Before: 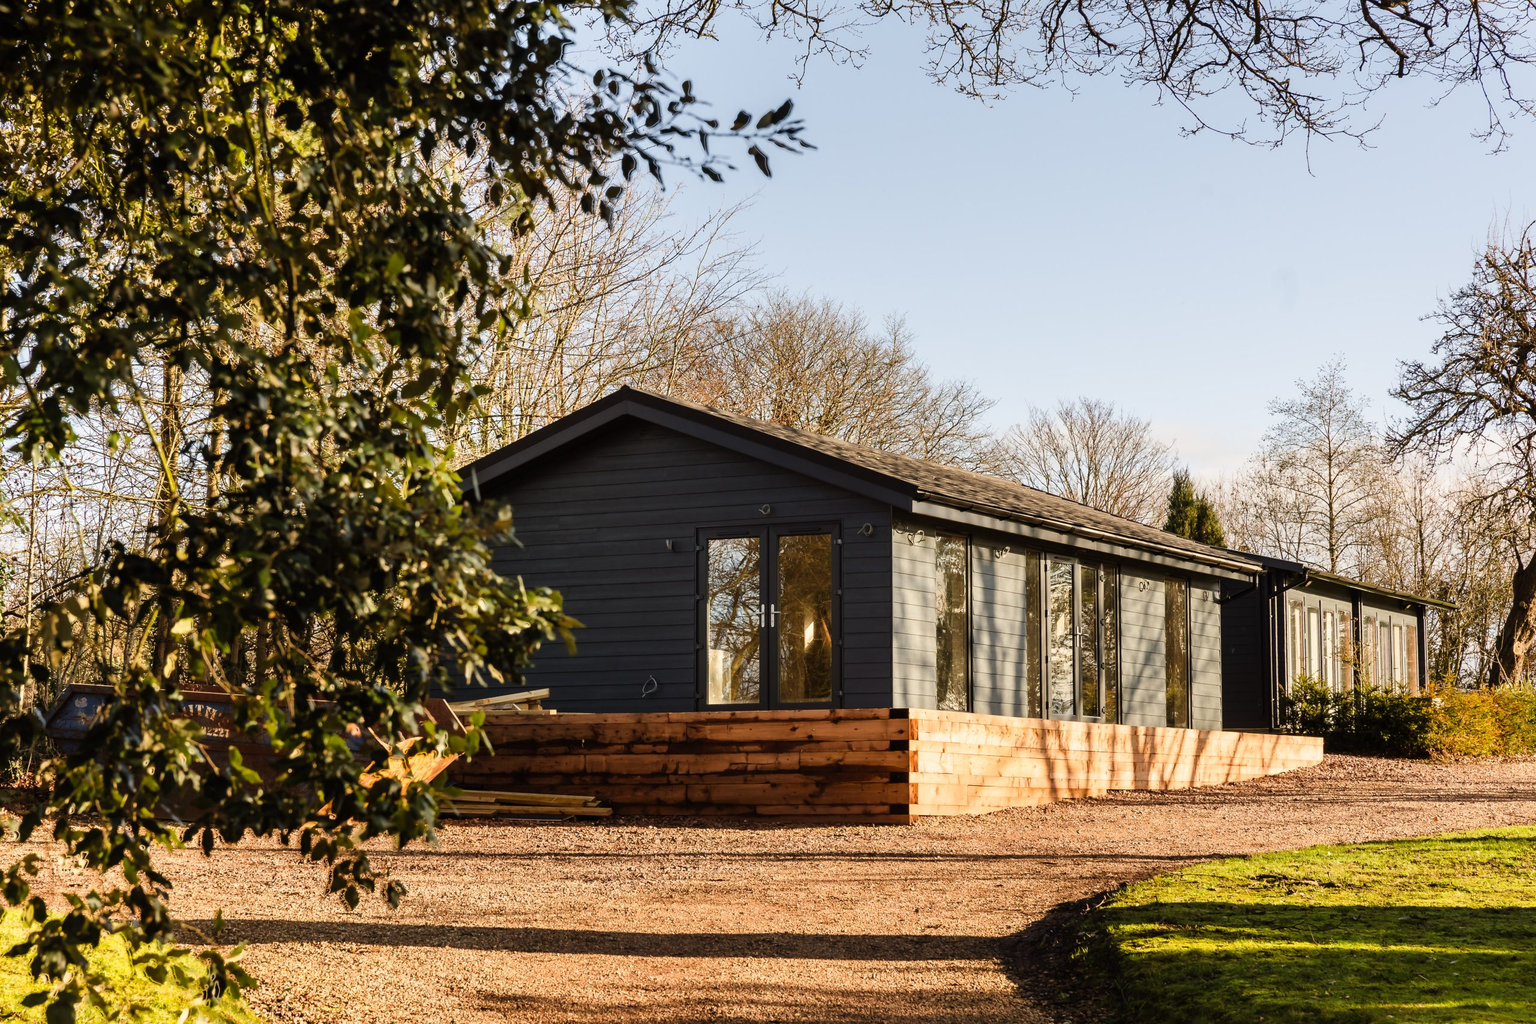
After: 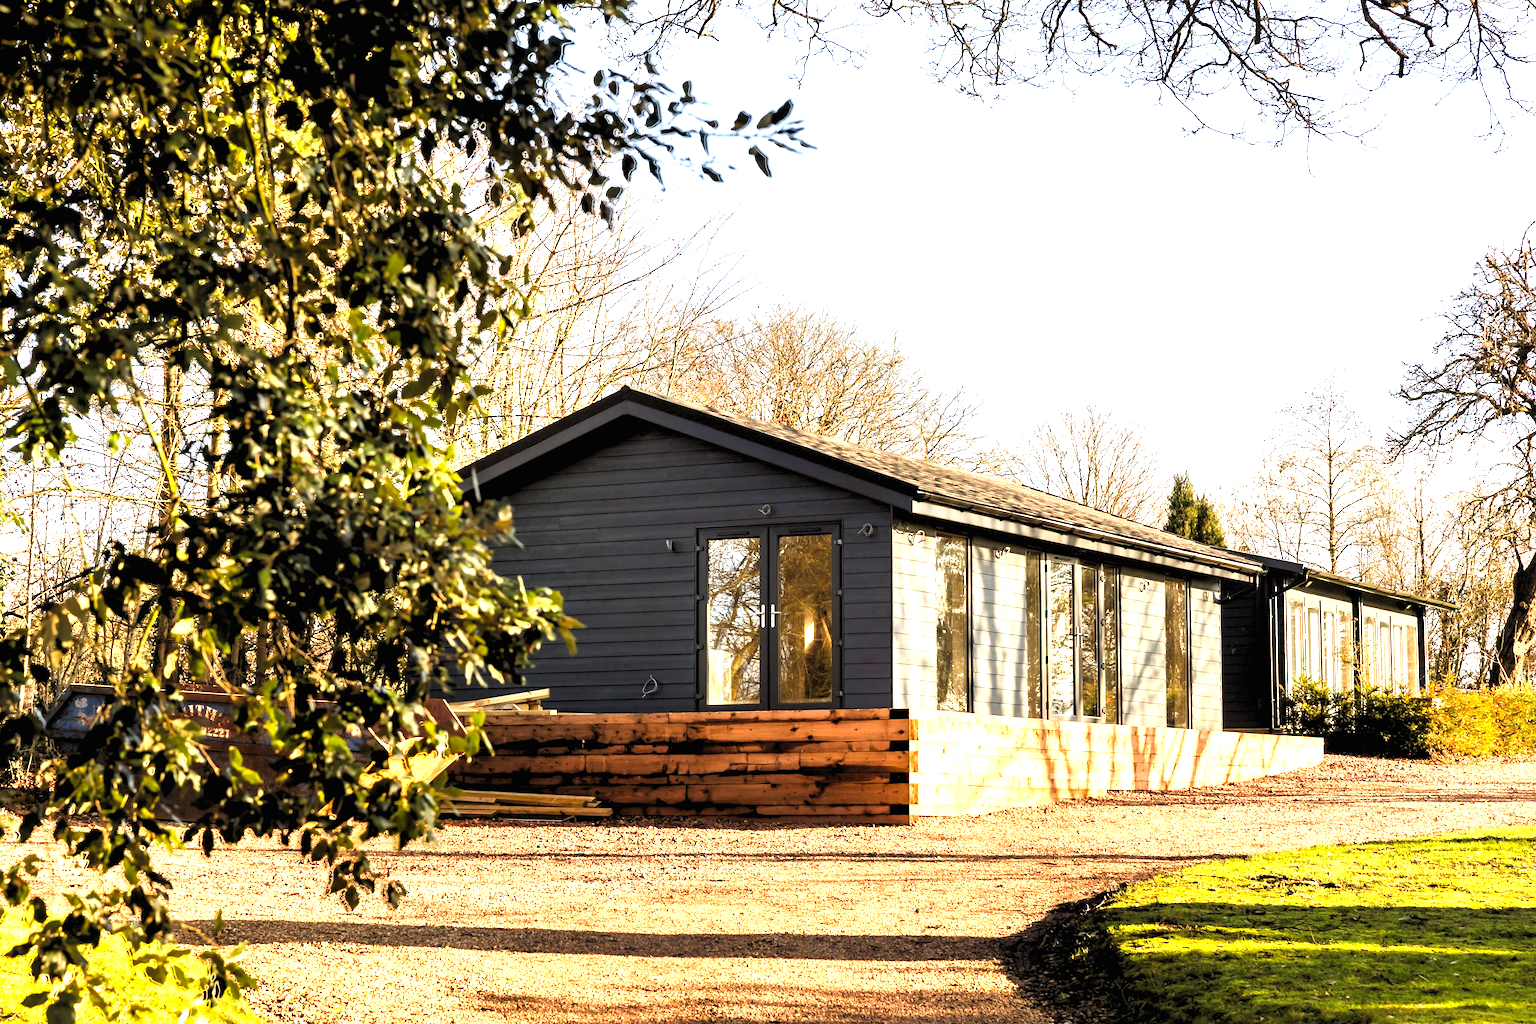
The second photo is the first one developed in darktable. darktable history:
contrast brightness saturation: contrast -0.02, brightness -0.01, saturation 0.03
rgb levels: levels [[0.013, 0.434, 0.89], [0, 0.5, 1], [0, 0.5, 1]]
exposure: black level correction 0, exposure 1.2 EV, compensate exposure bias true, compensate highlight preservation false
